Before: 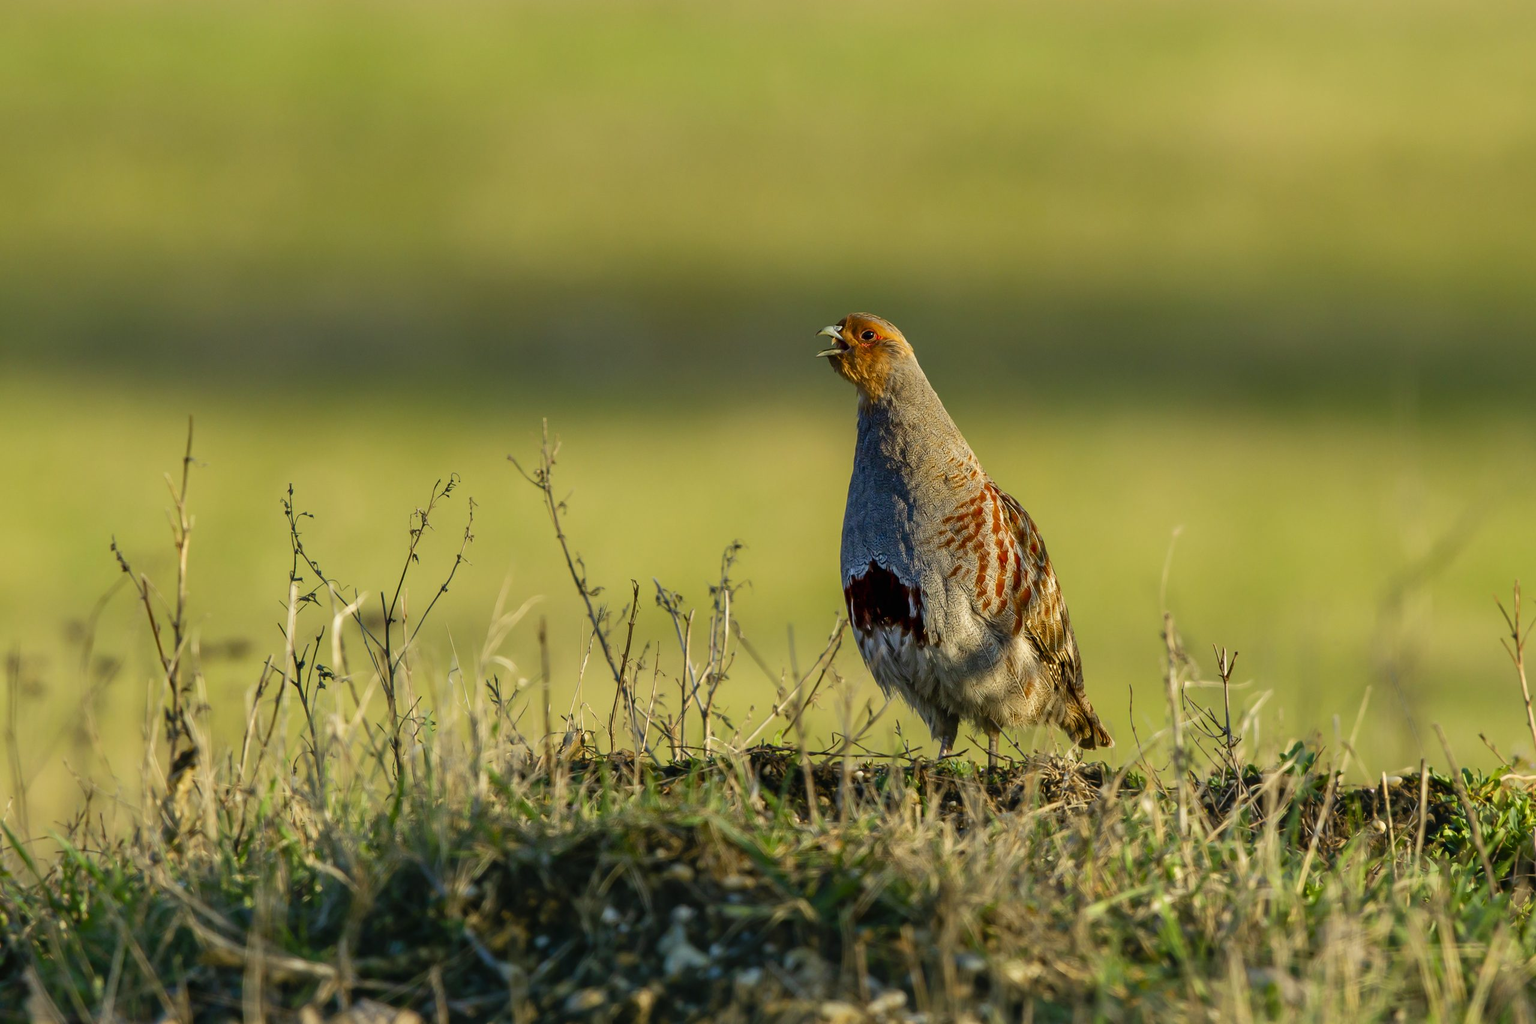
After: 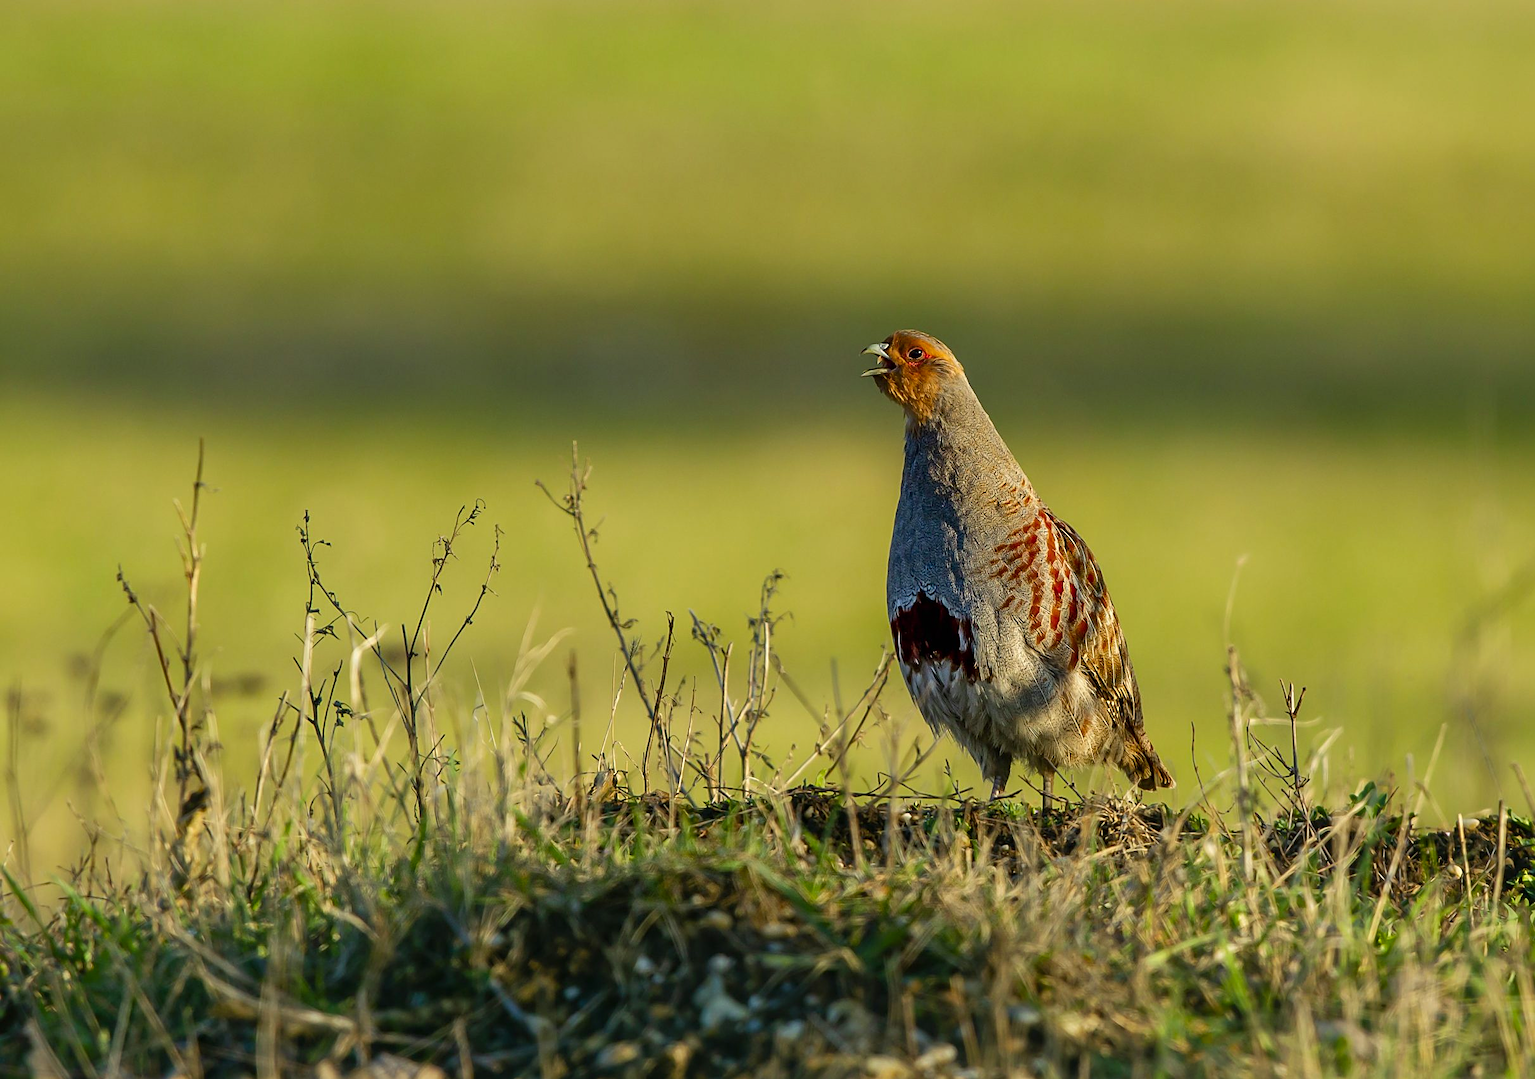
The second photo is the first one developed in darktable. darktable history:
sharpen: on, module defaults
local contrast: mode bilateral grid, contrast 10, coarseness 25, detail 115%, midtone range 0.2
crop and rotate: right 5.167%
color calibration: output R [0.946, 0.065, -0.013, 0], output G [-0.246, 1.264, -0.017, 0], output B [0.046, -0.098, 1.05, 0], illuminant custom, x 0.344, y 0.359, temperature 5045.54 K
